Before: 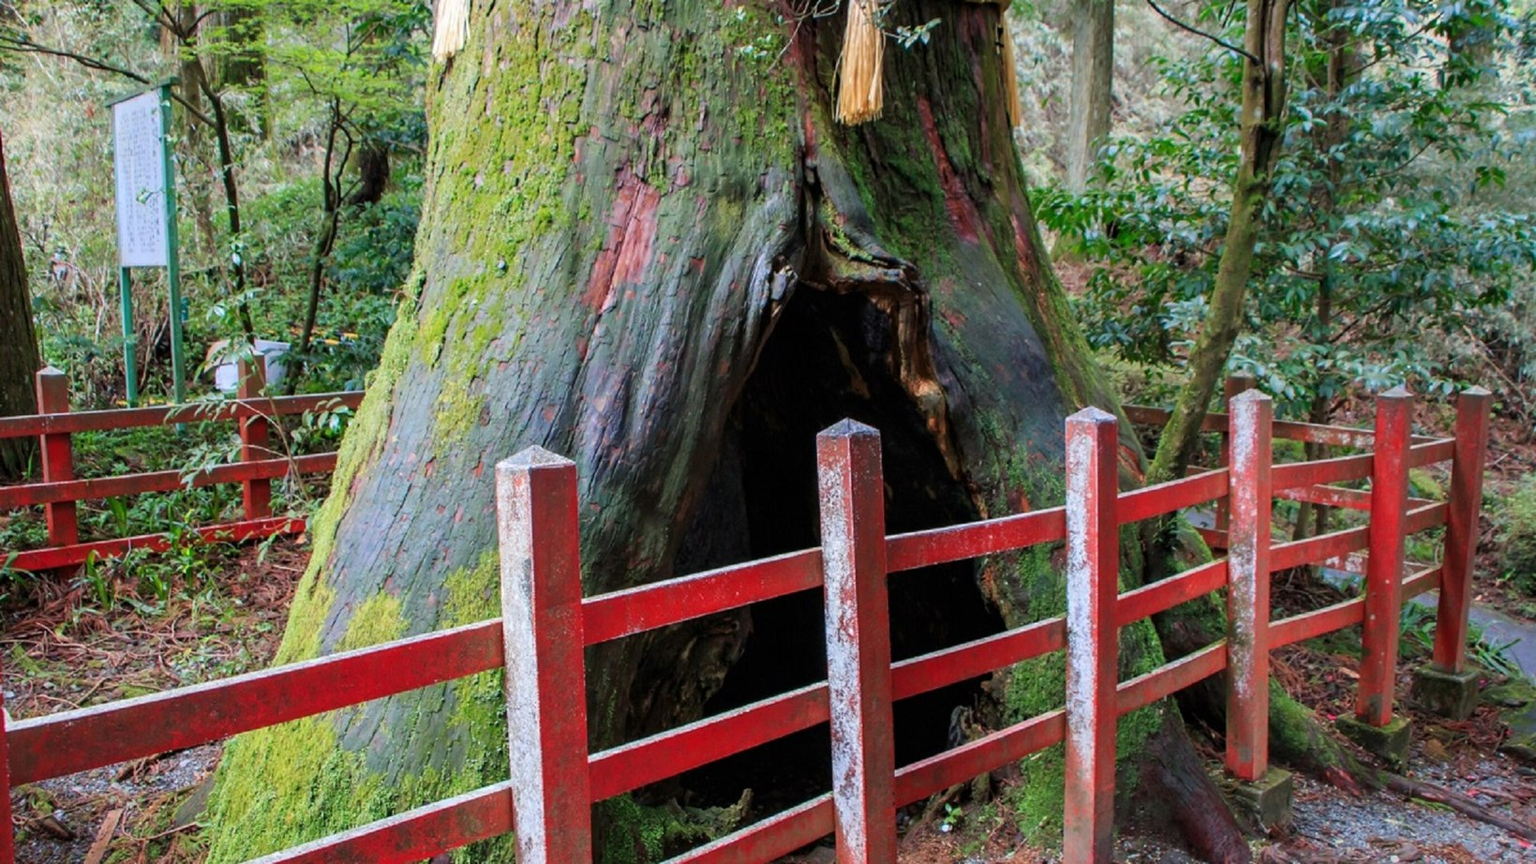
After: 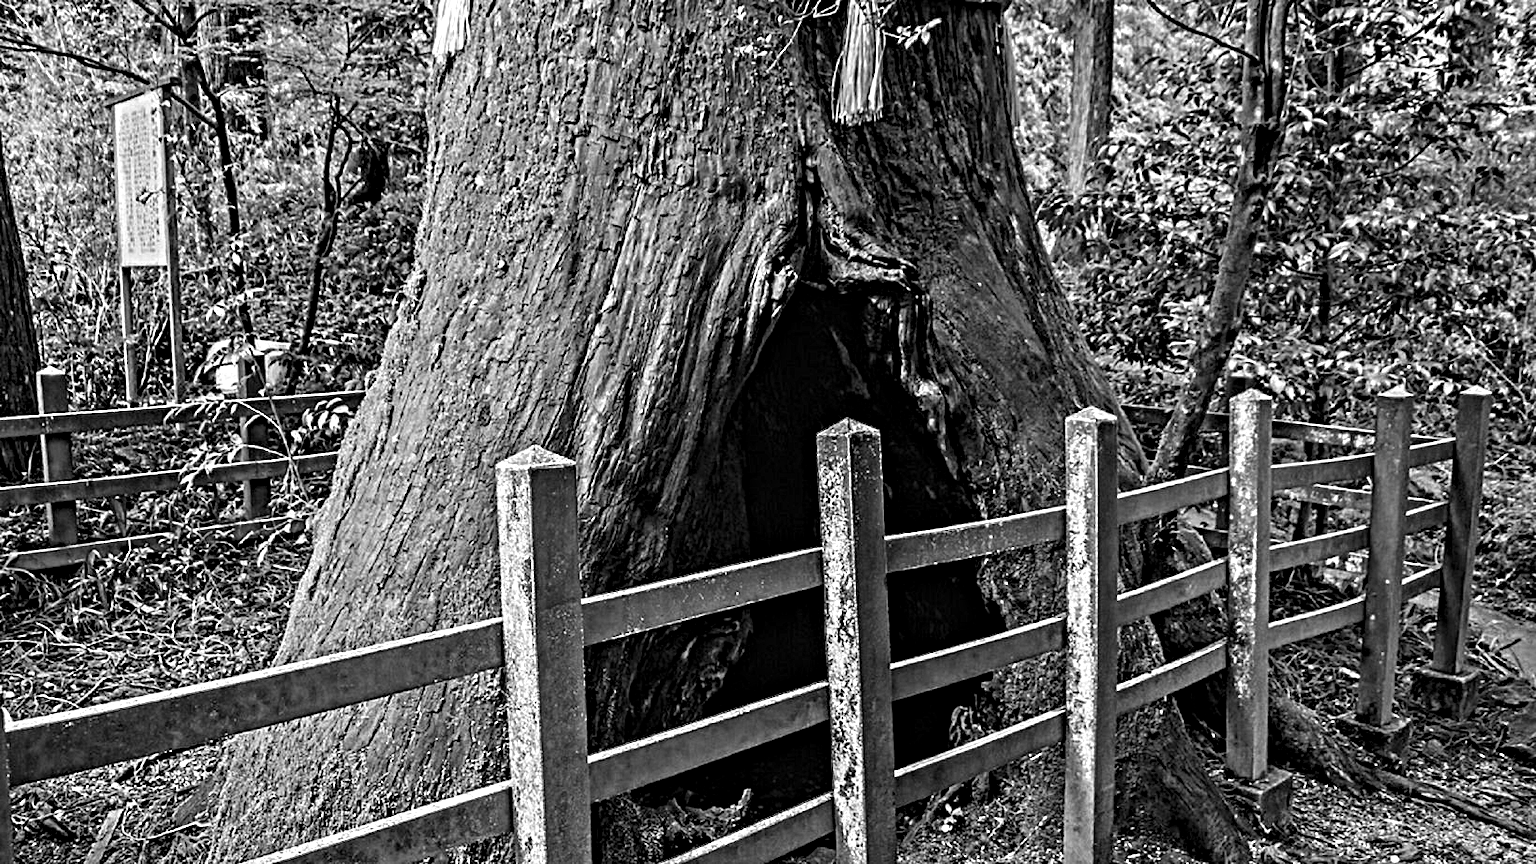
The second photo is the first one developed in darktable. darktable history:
contrast equalizer: octaves 7, y [[0.406, 0.494, 0.589, 0.753, 0.877, 0.999], [0.5 ×6], [0.5 ×6], [0 ×6], [0 ×6]]
color calibration: output gray [0.21, 0.42, 0.37, 0], gray › normalize channels true, illuminant same as pipeline (D50), adaptation XYZ, x 0.346, y 0.359, gamut compression 0
haze removal: compatibility mode true, adaptive false
